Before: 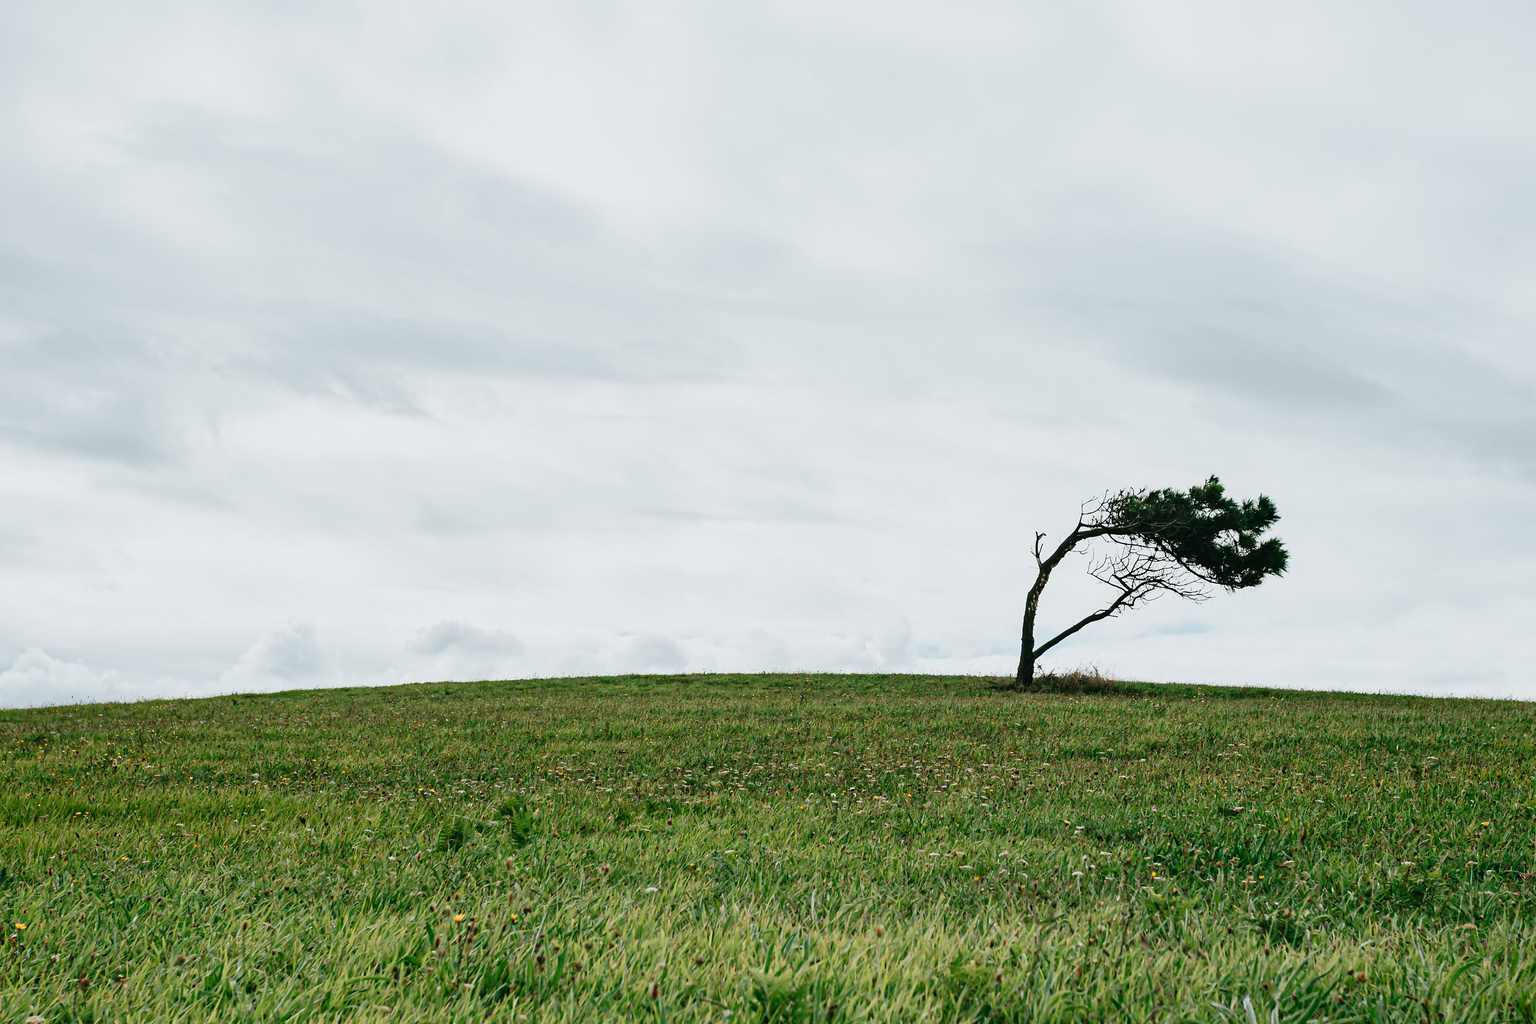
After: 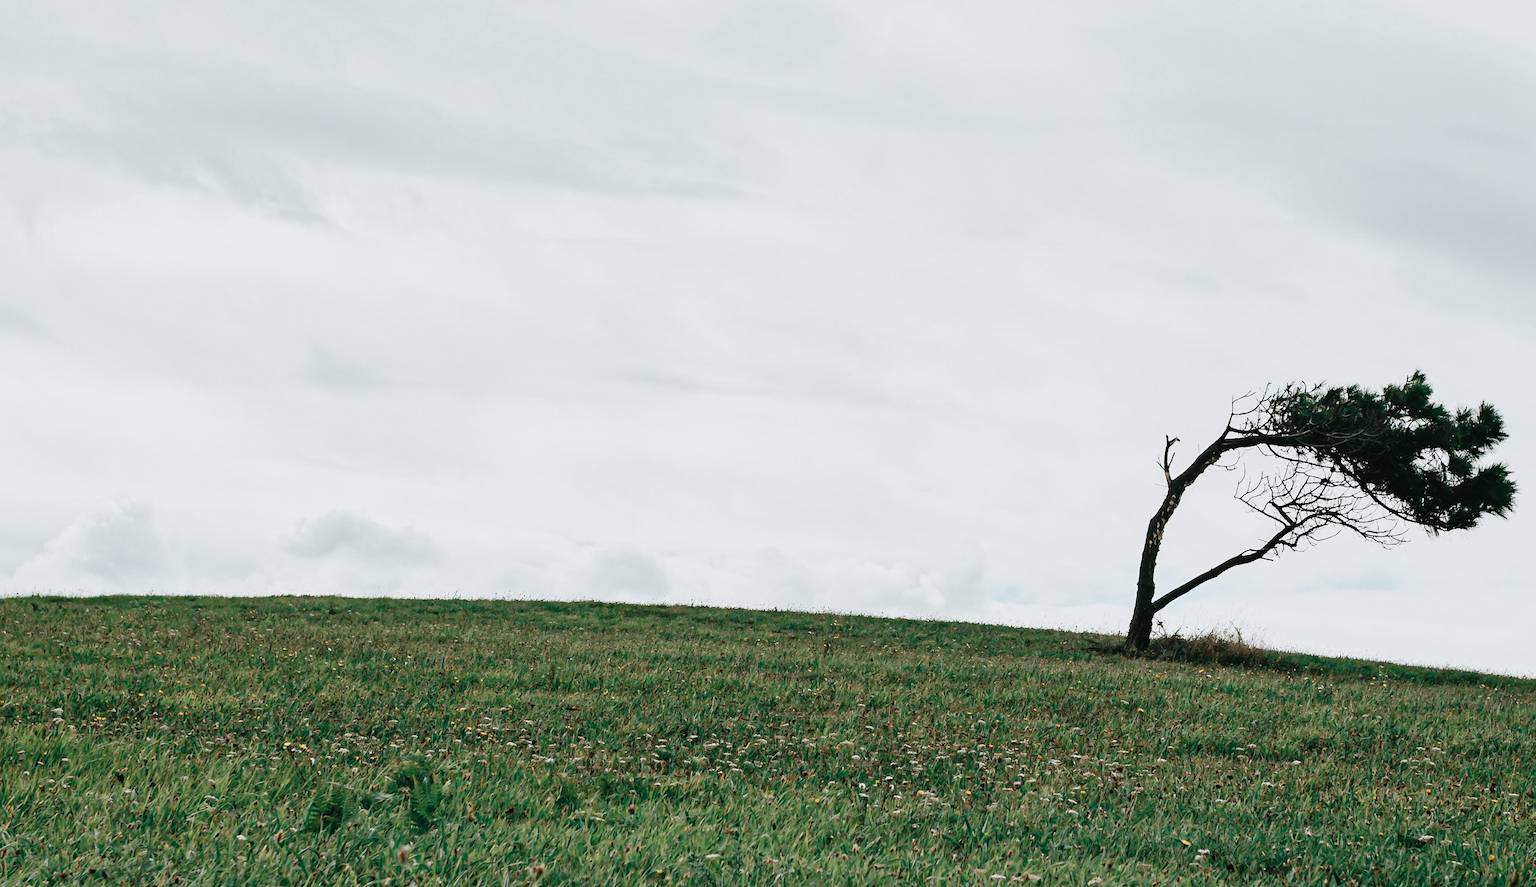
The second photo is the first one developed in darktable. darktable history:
color zones: curves: ch0 [(0, 0.5) (0.125, 0.4) (0.25, 0.5) (0.375, 0.4) (0.5, 0.4) (0.625, 0.6) (0.75, 0.6) (0.875, 0.5)]; ch1 [(0, 0.35) (0.125, 0.45) (0.25, 0.35) (0.375, 0.35) (0.5, 0.35) (0.625, 0.35) (0.75, 0.45) (0.875, 0.35)]; ch2 [(0, 0.6) (0.125, 0.5) (0.25, 0.5) (0.375, 0.6) (0.5, 0.6) (0.625, 0.5) (0.75, 0.5) (0.875, 0.5)]
crop and rotate: angle -3.37°, left 9.79%, top 20.73%, right 12.42%, bottom 11.82%
